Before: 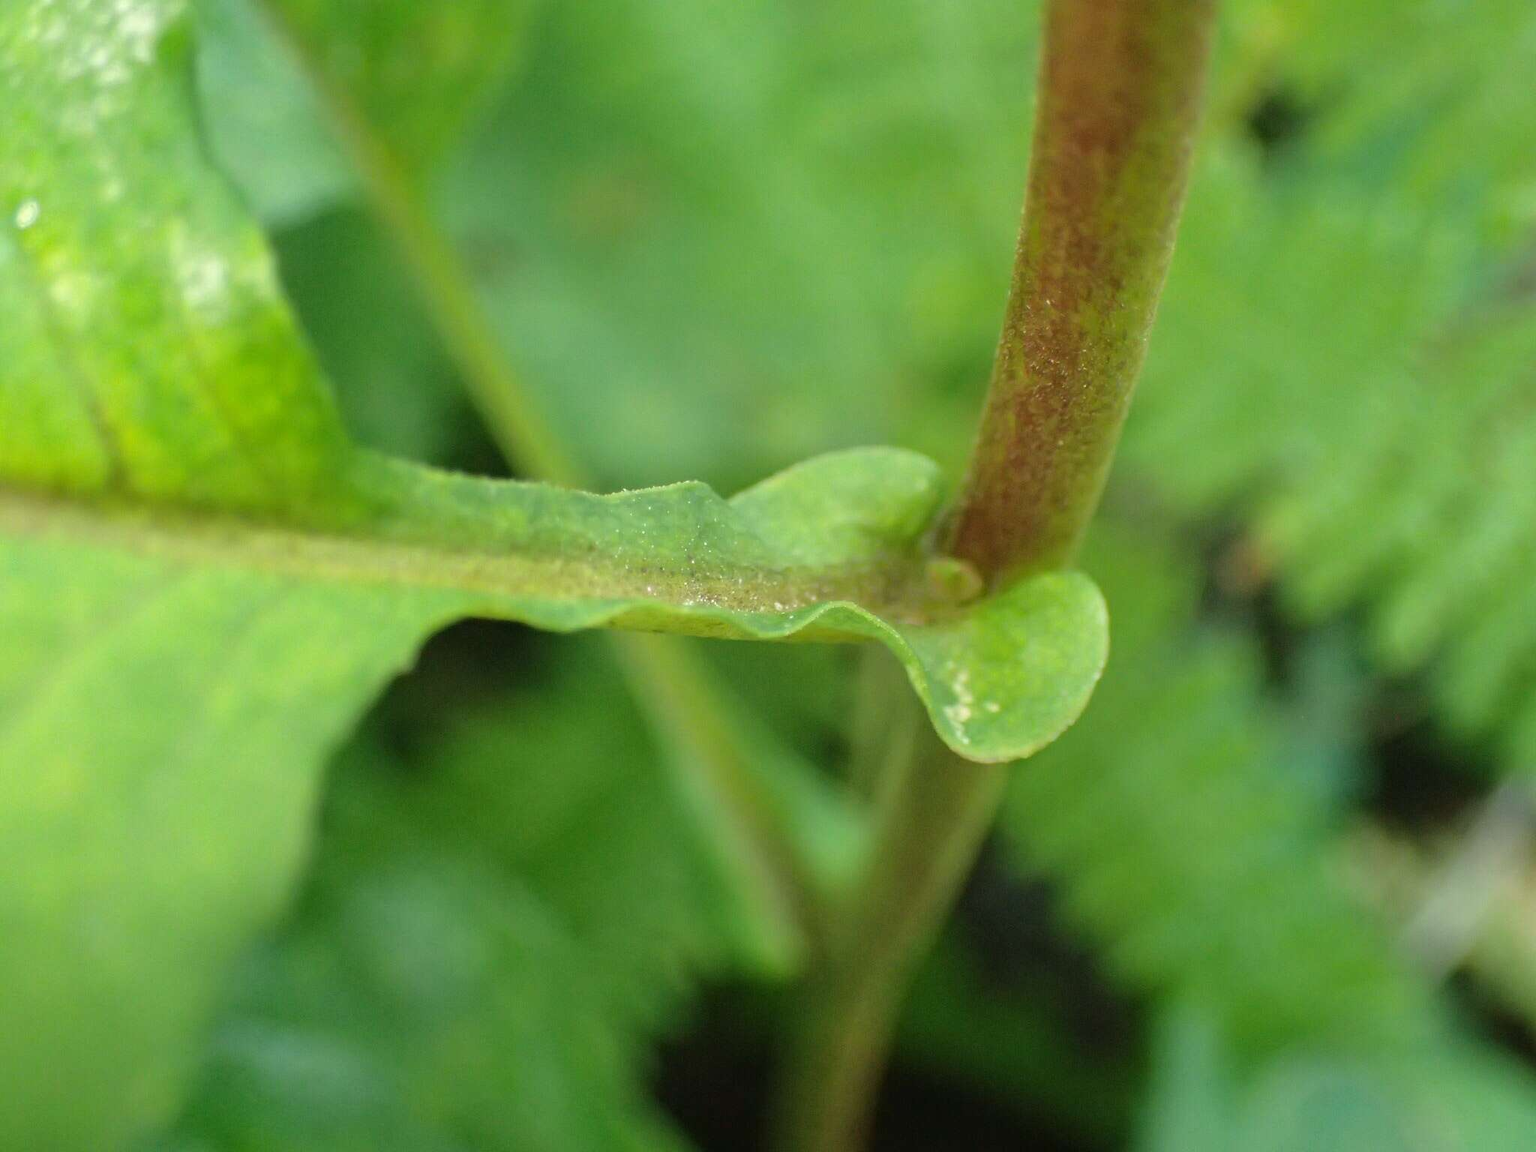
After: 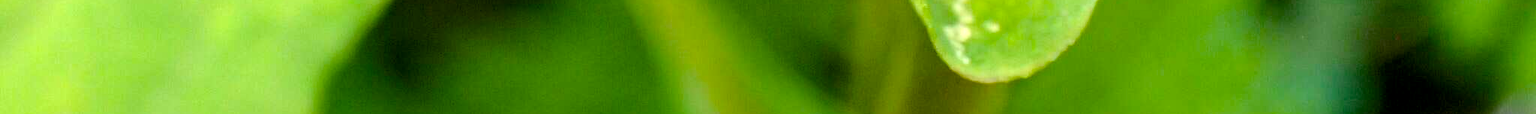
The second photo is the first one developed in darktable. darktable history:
crop and rotate: top 59.084%, bottom 30.916%
color balance rgb: shadows lift › luminance -21.66%, shadows lift › chroma 6.57%, shadows lift › hue 270°, power › chroma 0.68%, power › hue 60°, highlights gain › luminance 6.08%, highlights gain › chroma 1.33%, highlights gain › hue 90°, global offset › luminance -0.87%, perceptual saturation grading › global saturation 26.86%, perceptual saturation grading › highlights -28.39%, perceptual saturation grading › mid-tones 15.22%, perceptual saturation grading › shadows 33.98%, perceptual brilliance grading › highlights 10%, perceptual brilliance grading › mid-tones 5%
